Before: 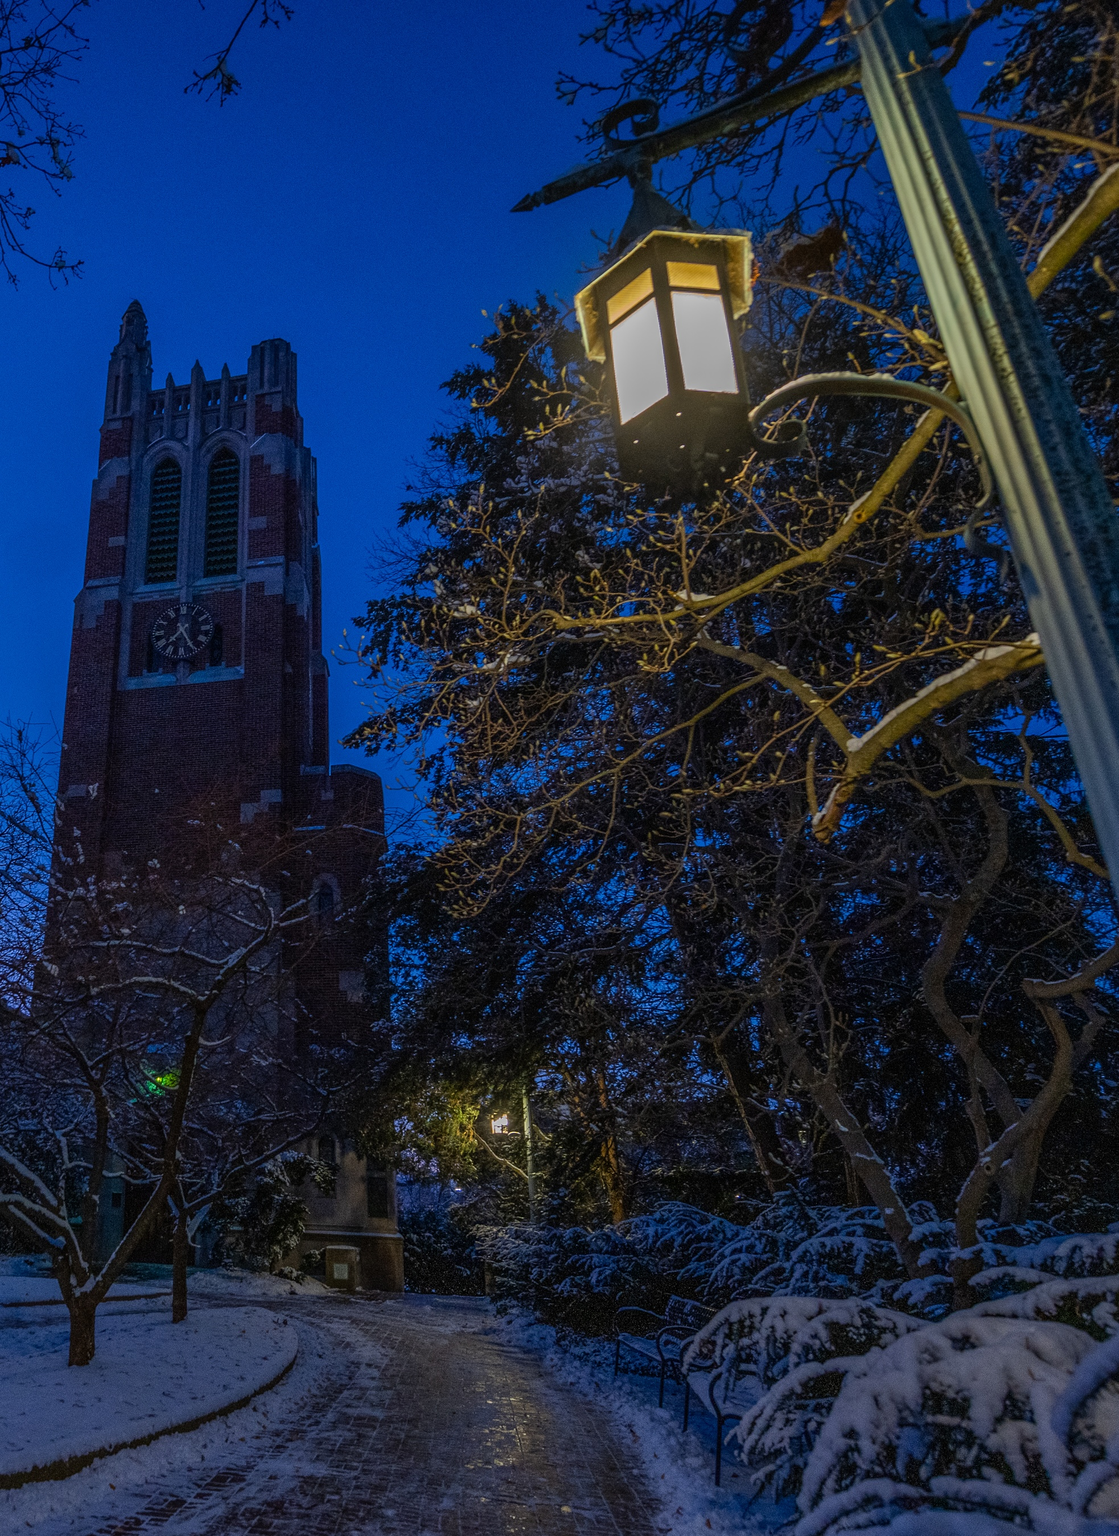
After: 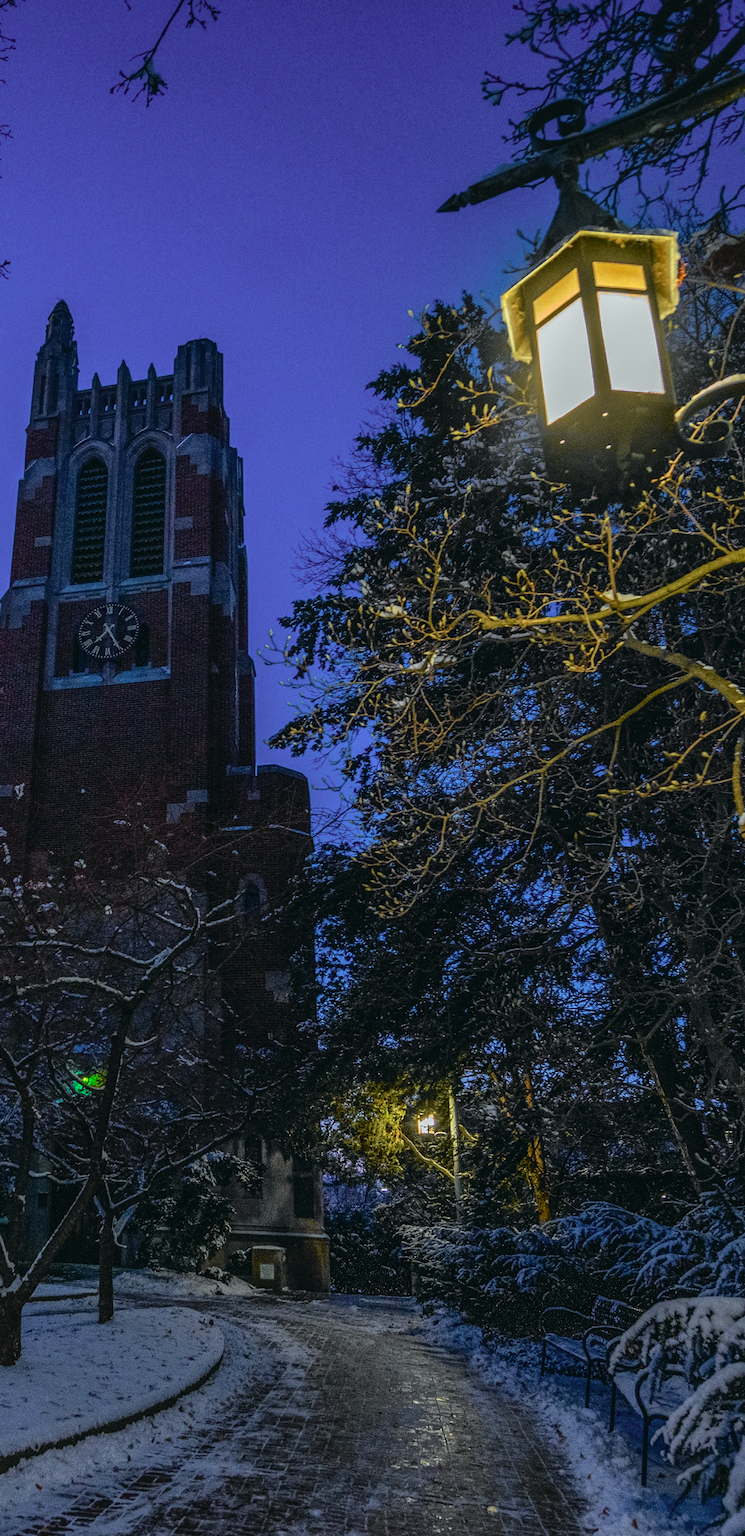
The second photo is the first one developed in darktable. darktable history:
crop and rotate: left 6.617%, right 26.717%
tone curve: curves: ch0 [(0, 0.015) (0.084, 0.074) (0.162, 0.165) (0.304, 0.382) (0.466, 0.576) (0.654, 0.741) (0.848, 0.906) (0.984, 0.963)]; ch1 [(0, 0) (0.34, 0.235) (0.46, 0.46) (0.515, 0.502) (0.553, 0.567) (0.764, 0.815) (1, 1)]; ch2 [(0, 0) (0.44, 0.458) (0.479, 0.492) (0.524, 0.507) (0.547, 0.579) (0.673, 0.712) (1, 1)], color space Lab, independent channels, preserve colors none
exposure: black level correction -0.001, exposure 0.08 EV, compensate highlight preservation false
